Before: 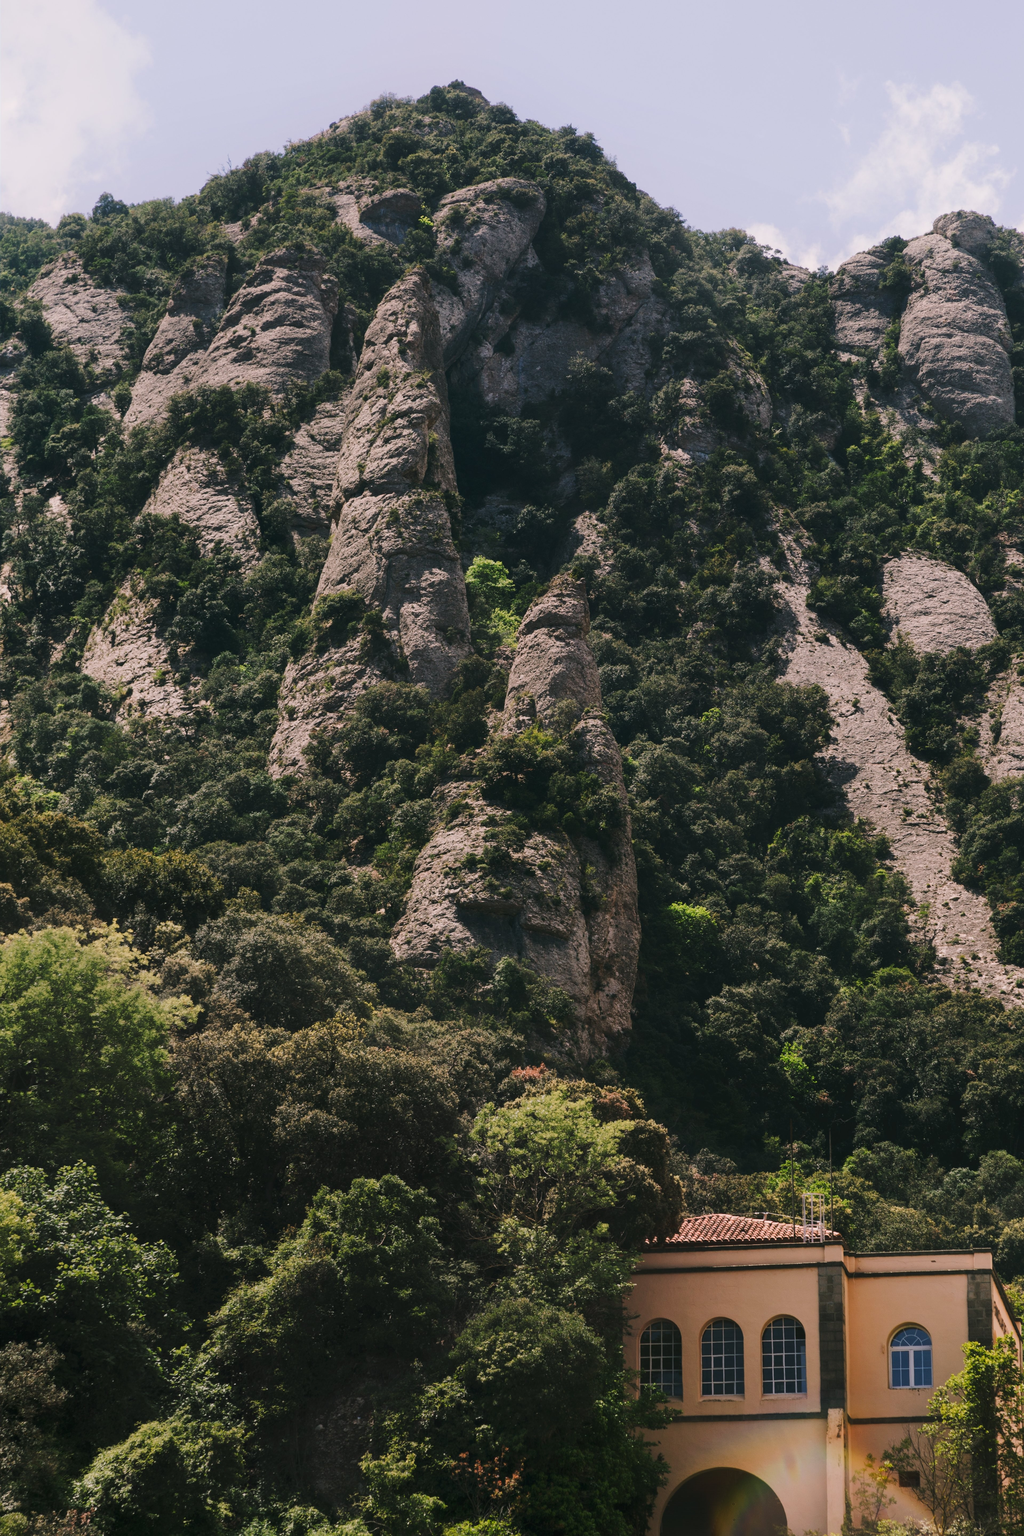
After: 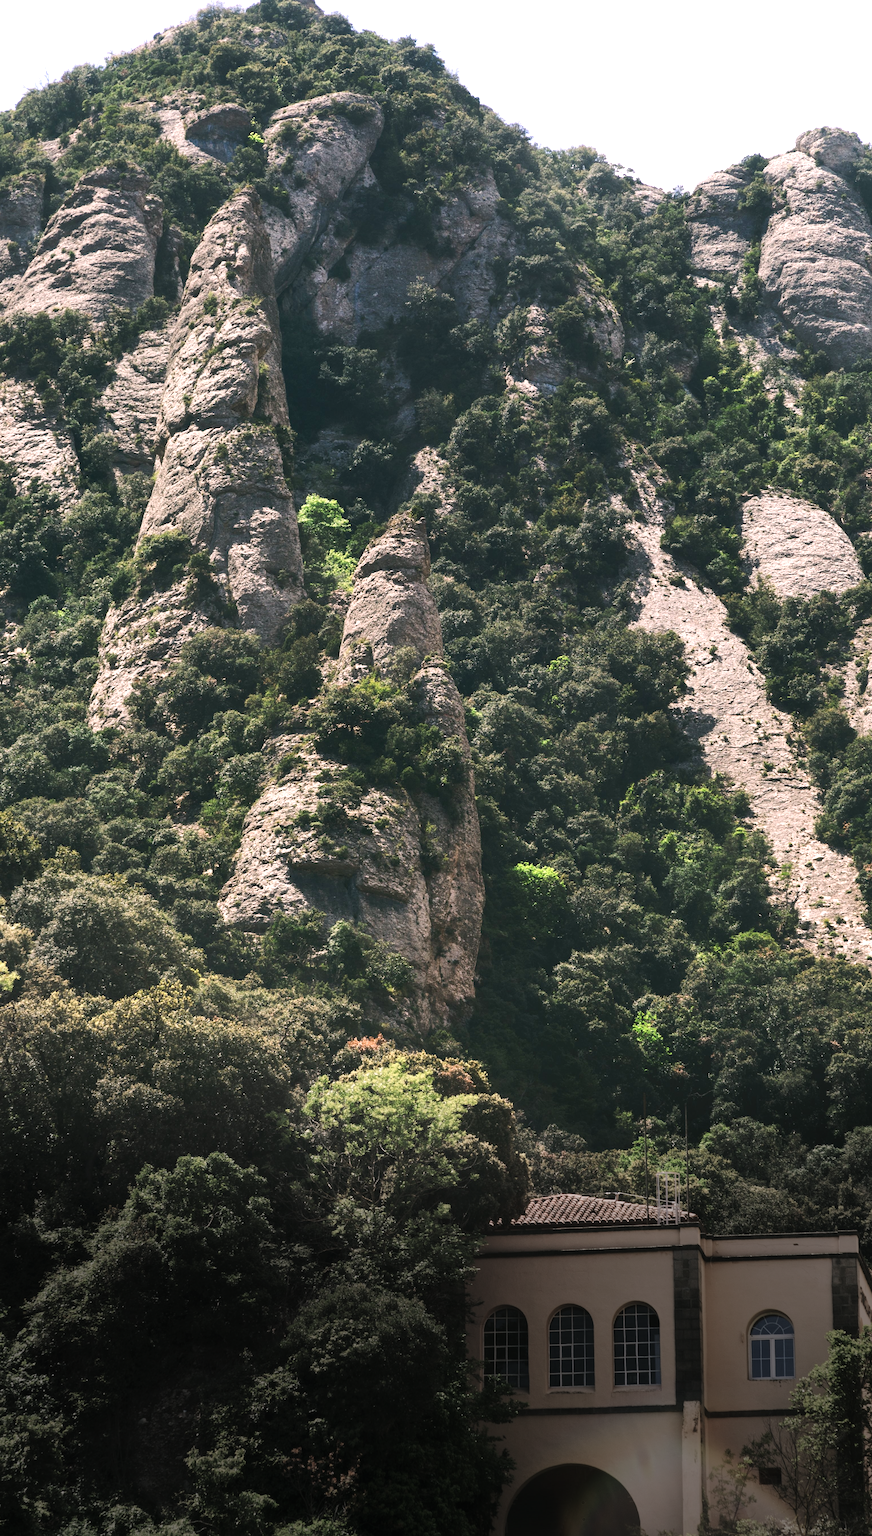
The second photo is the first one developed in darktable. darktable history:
exposure: black level correction 0, exposure 1.025 EV, compensate highlight preservation false
vignetting: fall-off start 99.43%, brightness -0.811, center (-0.053, -0.359), width/height ratio 1.302, dithering 16-bit output
color zones: curves: ch1 [(0.113, 0.438) (0.75, 0.5)]; ch2 [(0.12, 0.526) (0.75, 0.5)]
crop and rotate: left 18.139%, top 5.983%, right 1.707%
